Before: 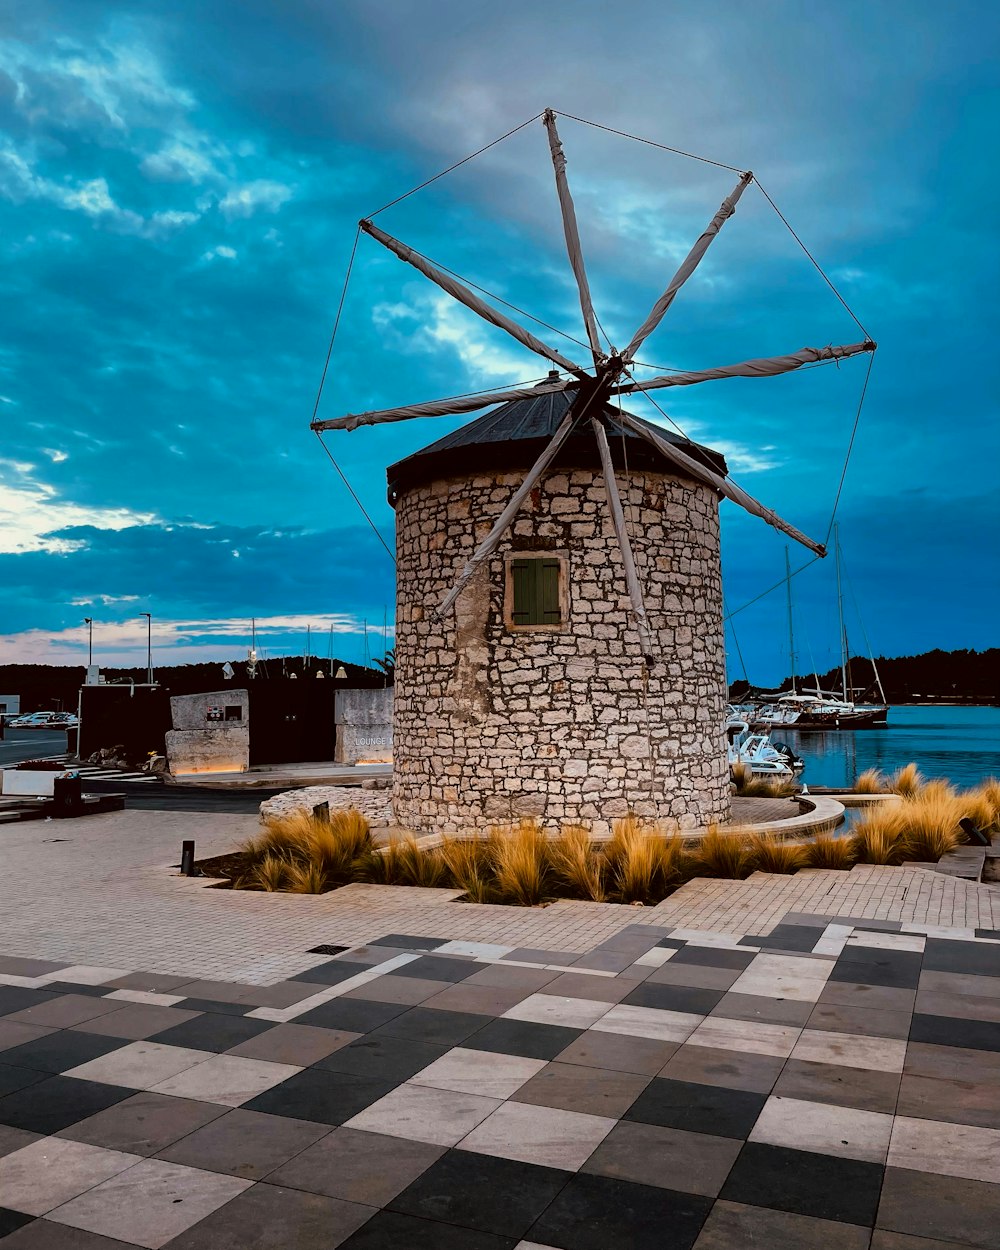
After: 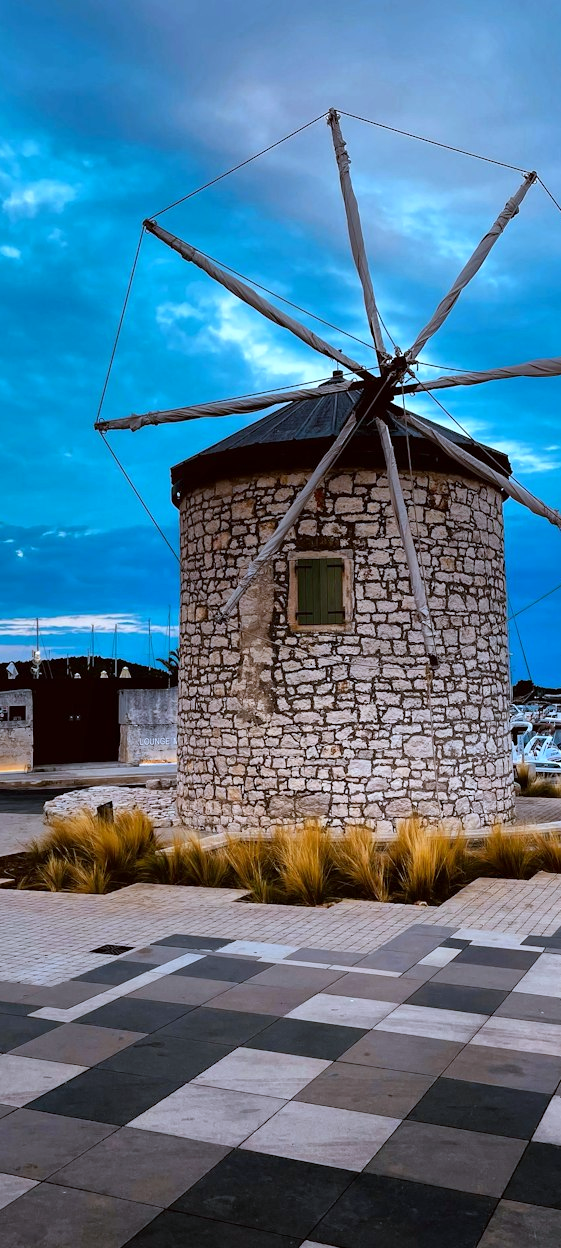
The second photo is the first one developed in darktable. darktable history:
crop: left 21.674%, right 22.086%
white balance: red 0.926, green 1.003, blue 1.133
exposure: exposure 0.178 EV, compensate exposure bias true, compensate highlight preservation false
